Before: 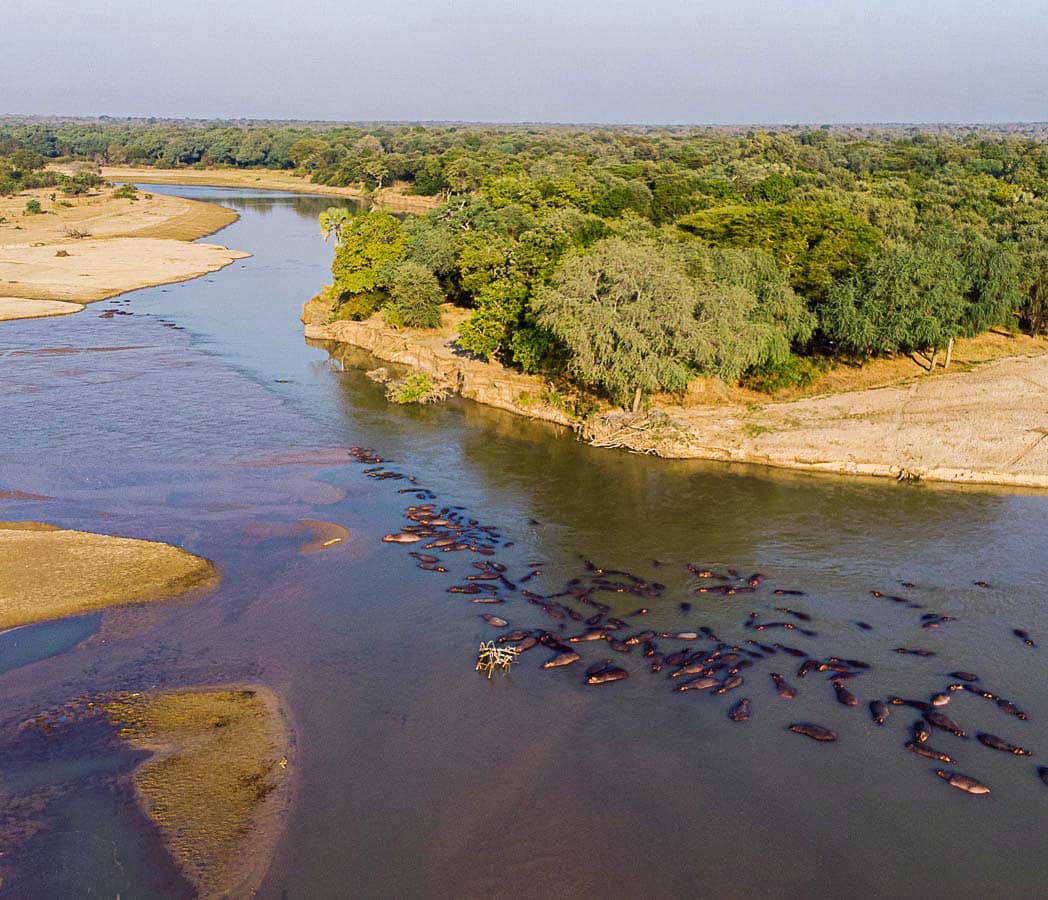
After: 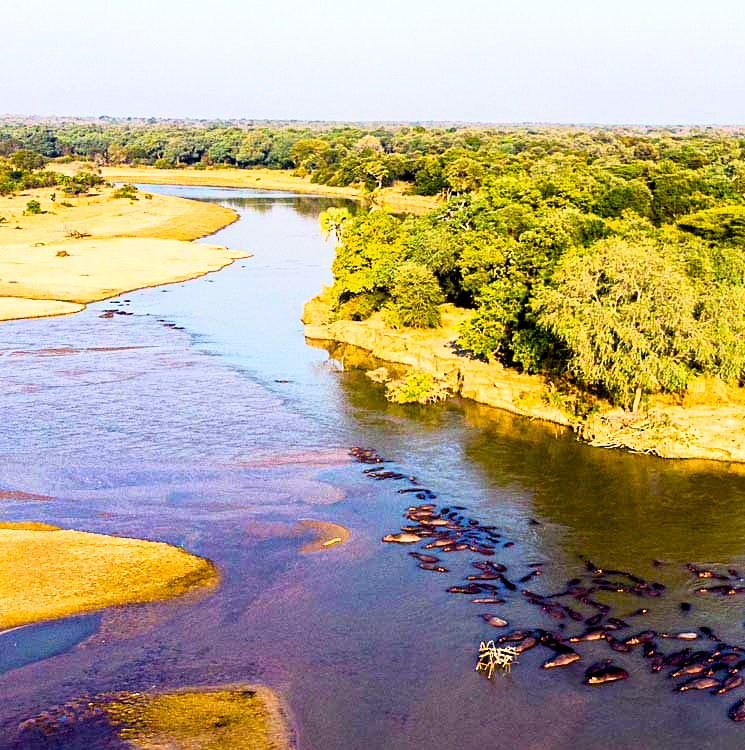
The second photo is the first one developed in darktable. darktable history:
color balance rgb: shadows lift › luminance -21.66%, shadows lift › chroma 6.57%, shadows lift › hue 270°, power › chroma 0.68%, power › hue 60°, highlights gain › luminance 6.08%, highlights gain › chroma 1.33%, highlights gain › hue 90°, global offset › luminance -0.87%, perceptual saturation grading › global saturation 26.86%, perceptual saturation grading › highlights -28.39%, perceptual saturation grading › mid-tones 15.22%, perceptual saturation grading › shadows 33.98%, perceptual brilliance grading › highlights 10%, perceptual brilliance grading › mid-tones 5%
crop: right 28.885%, bottom 16.626%
base curve: curves: ch0 [(0, 0) (0.005, 0.002) (0.193, 0.295) (0.399, 0.664) (0.75, 0.928) (1, 1)]
